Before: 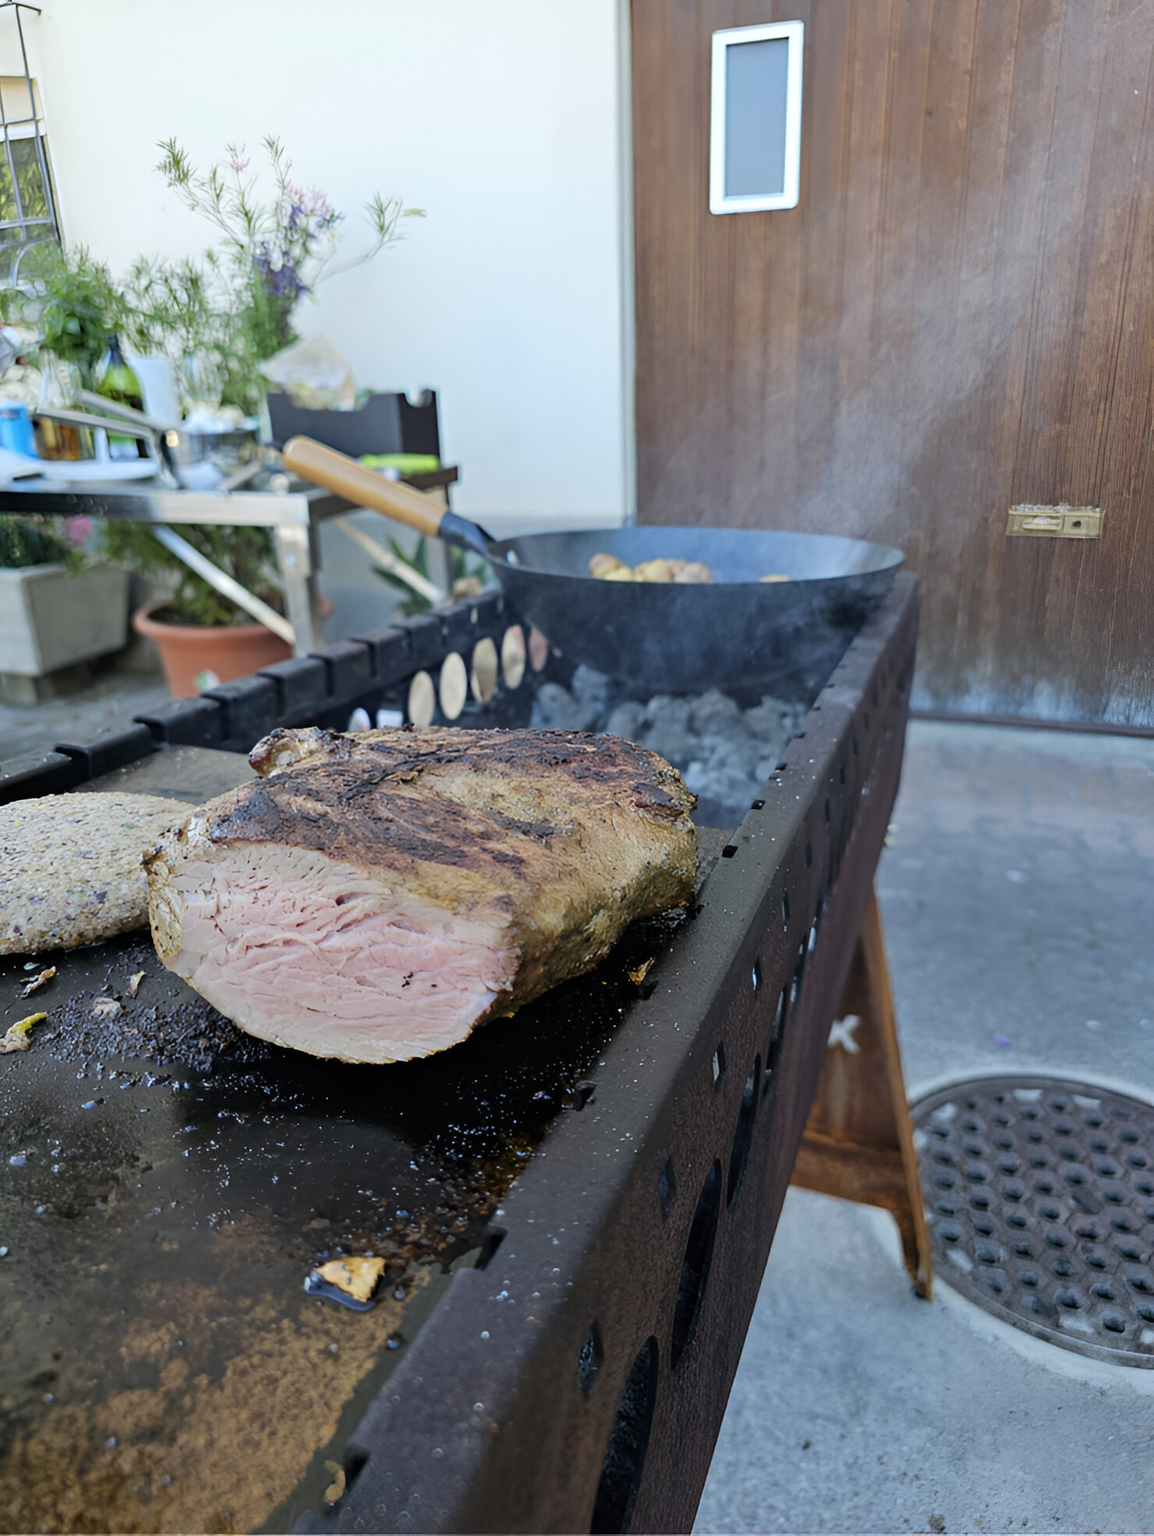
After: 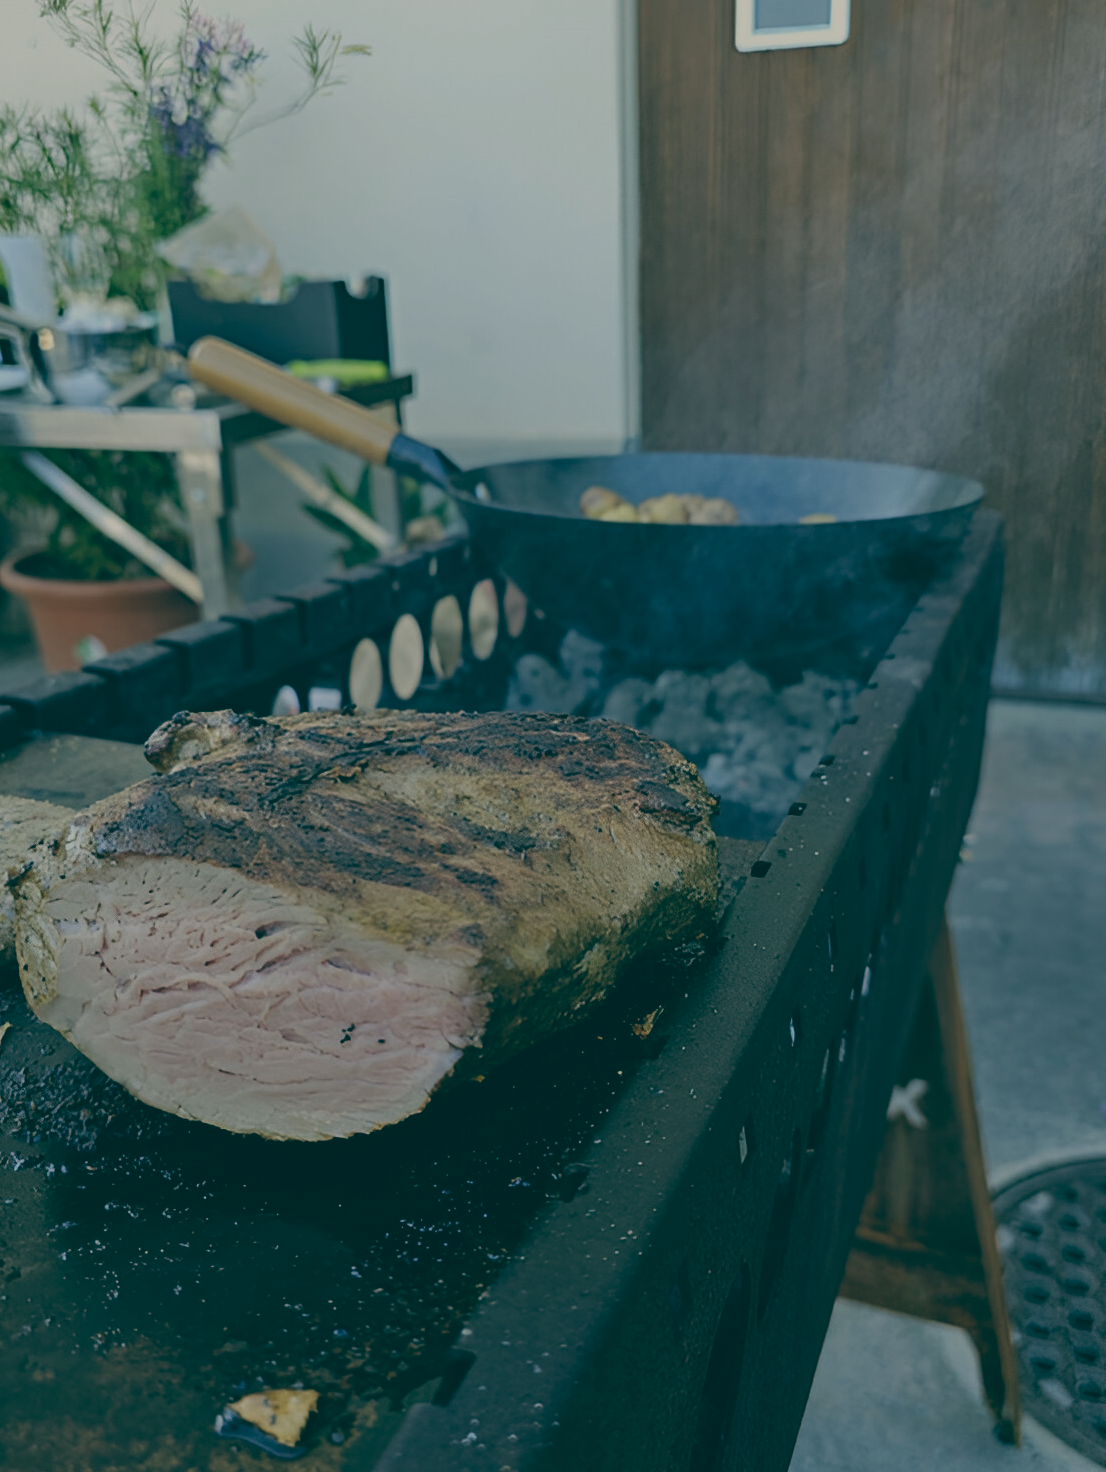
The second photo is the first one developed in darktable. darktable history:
crop and rotate: left 11.831%, top 11.346%, right 13.429%, bottom 13.899%
color balance: lift [1.005, 0.99, 1.007, 1.01], gamma [1, 0.979, 1.011, 1.021], gain [0.923, 1.098, 1.025, 0.902], input saturation 90.45%, contrast 7.73%, output saturation 105.91%
exposure: black level correction -0.016, exposure -1.018 EV, compensate highlight preservation false
